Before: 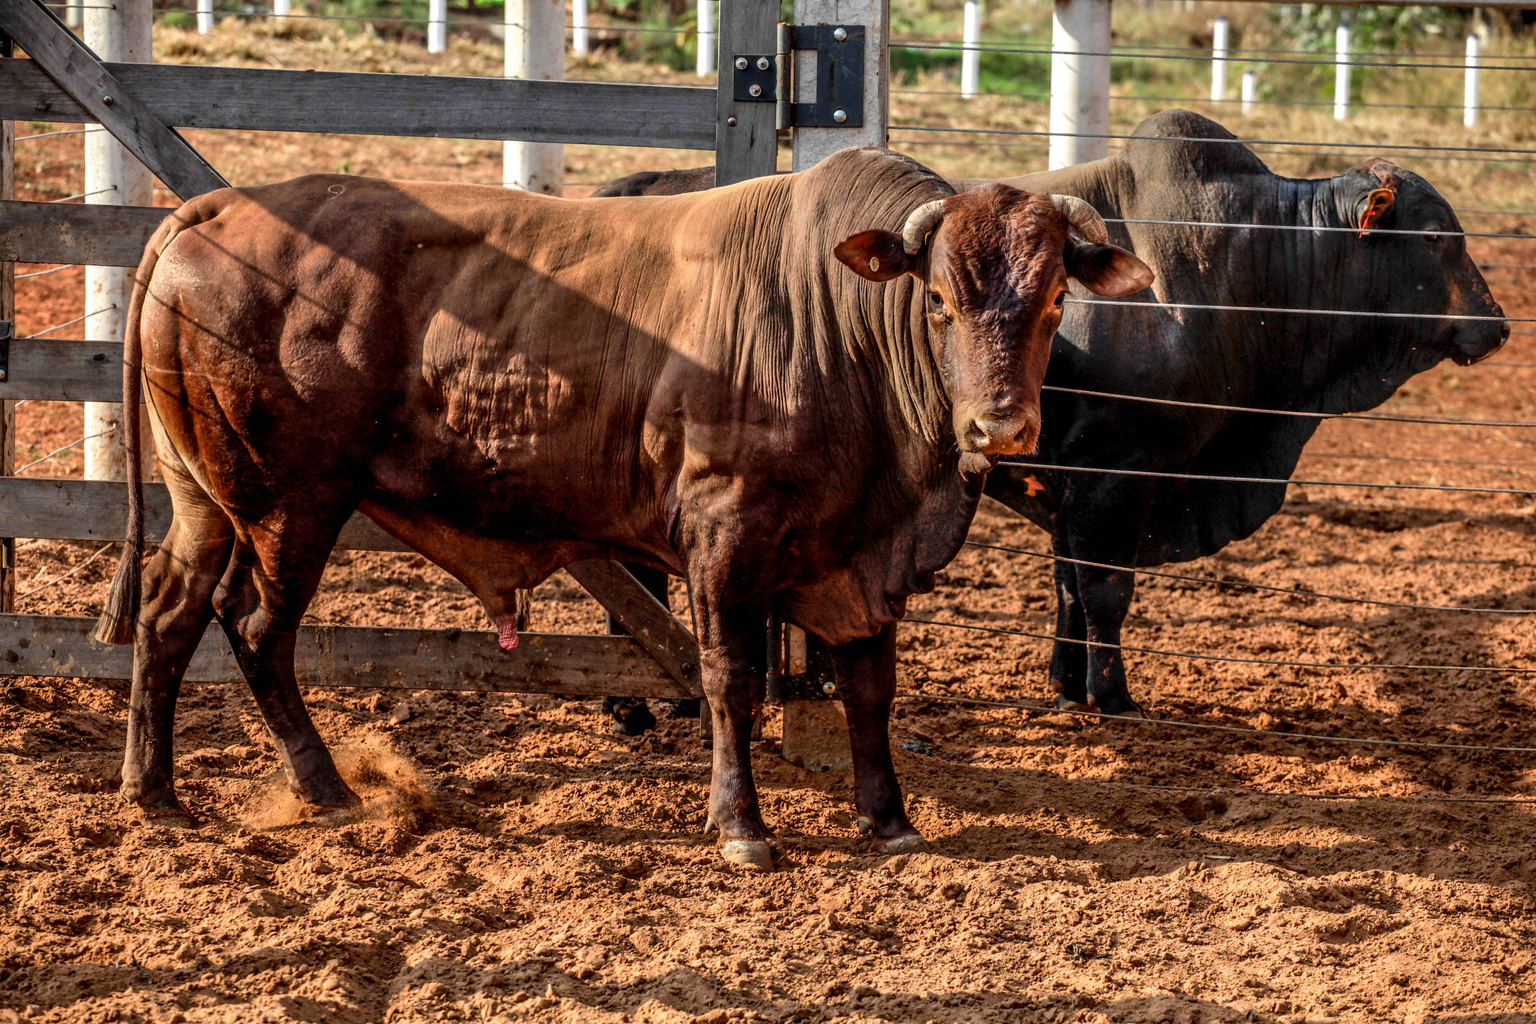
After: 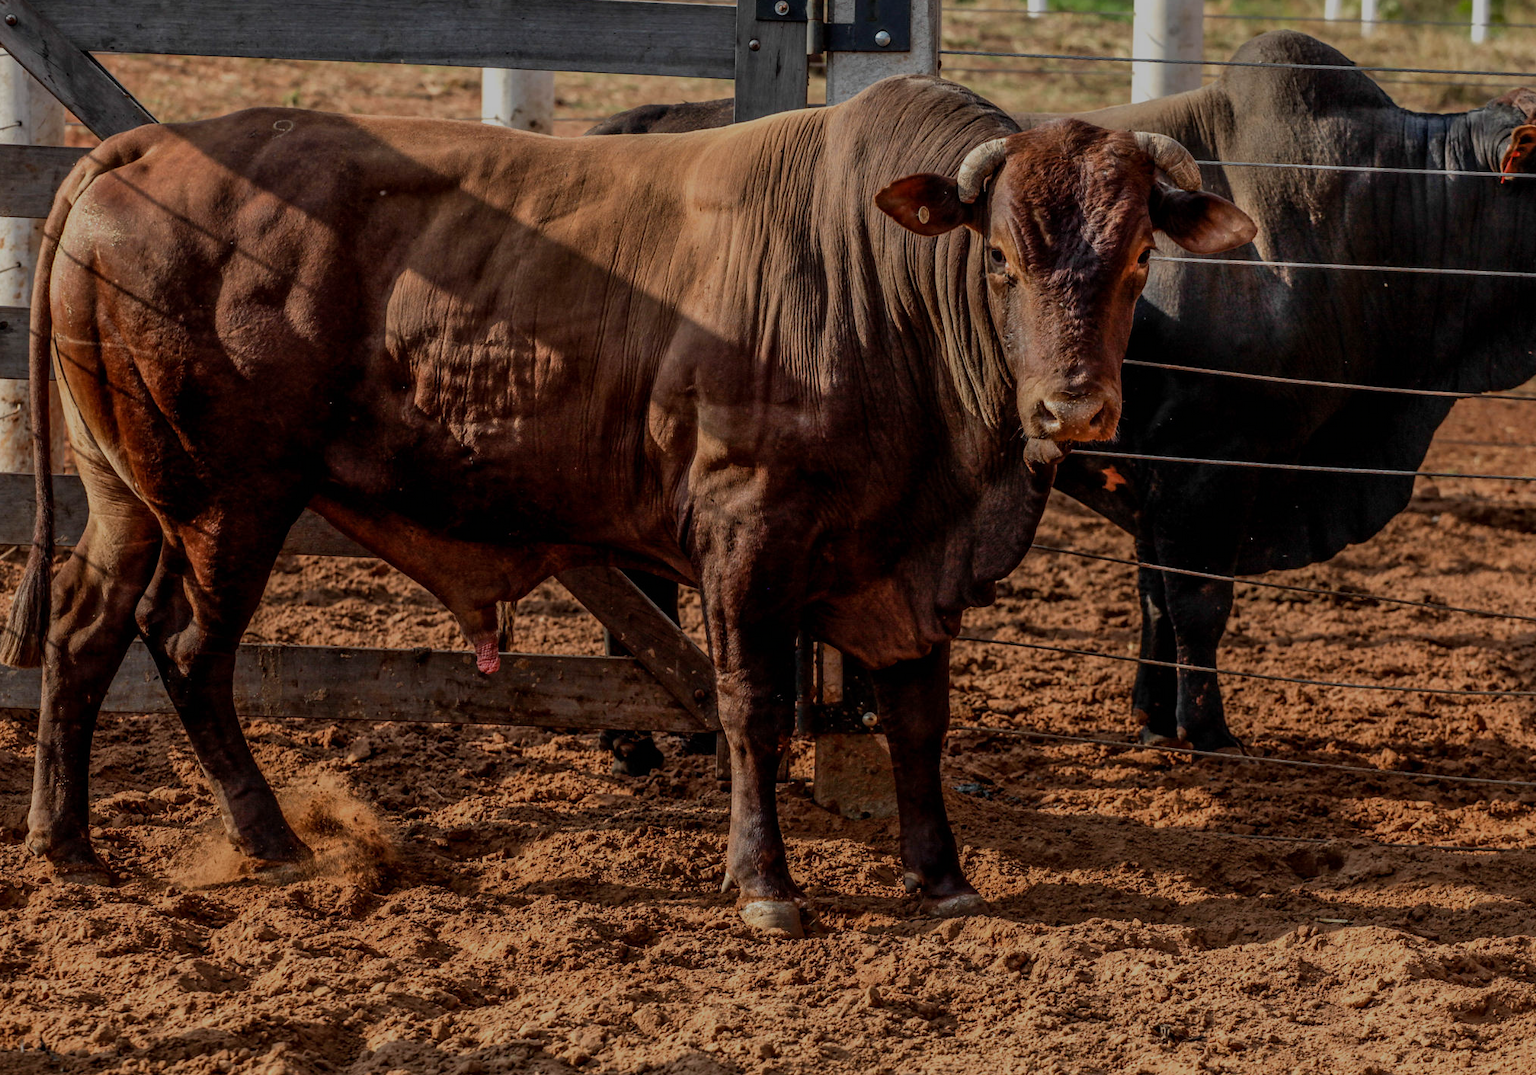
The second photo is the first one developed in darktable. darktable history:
crop: left 6.446%, top 8.188%, right 9.538%, bottom 3.548%
exposure: exposure -1 EV, compensate highlight preservation false
